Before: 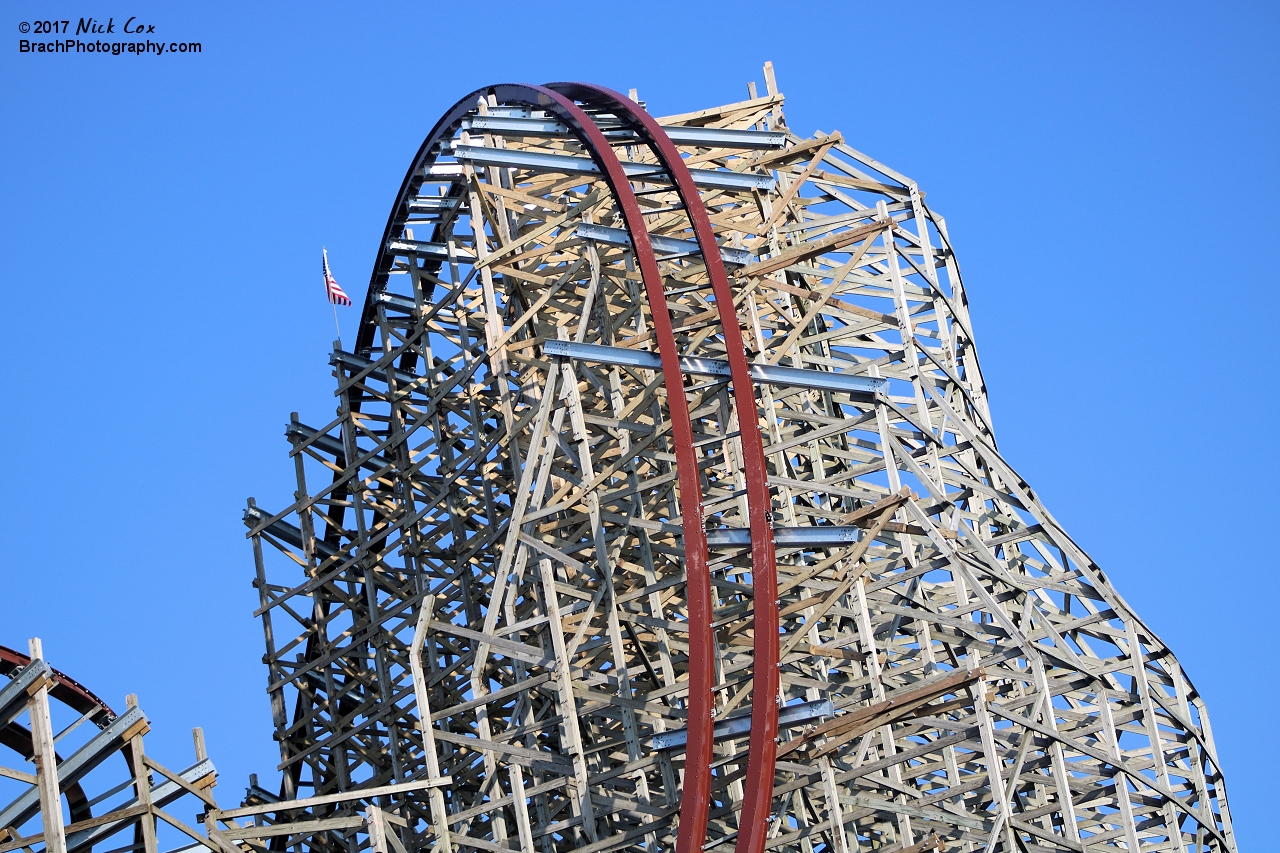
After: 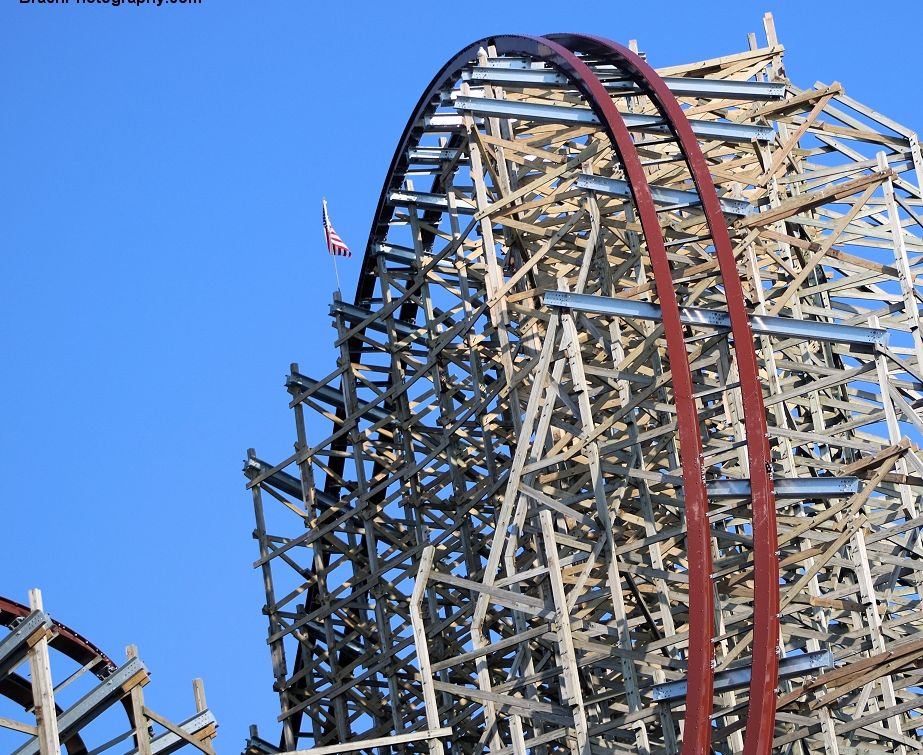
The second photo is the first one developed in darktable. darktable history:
crop: top 5.803%, right 27.869%, bottom 5.585%
